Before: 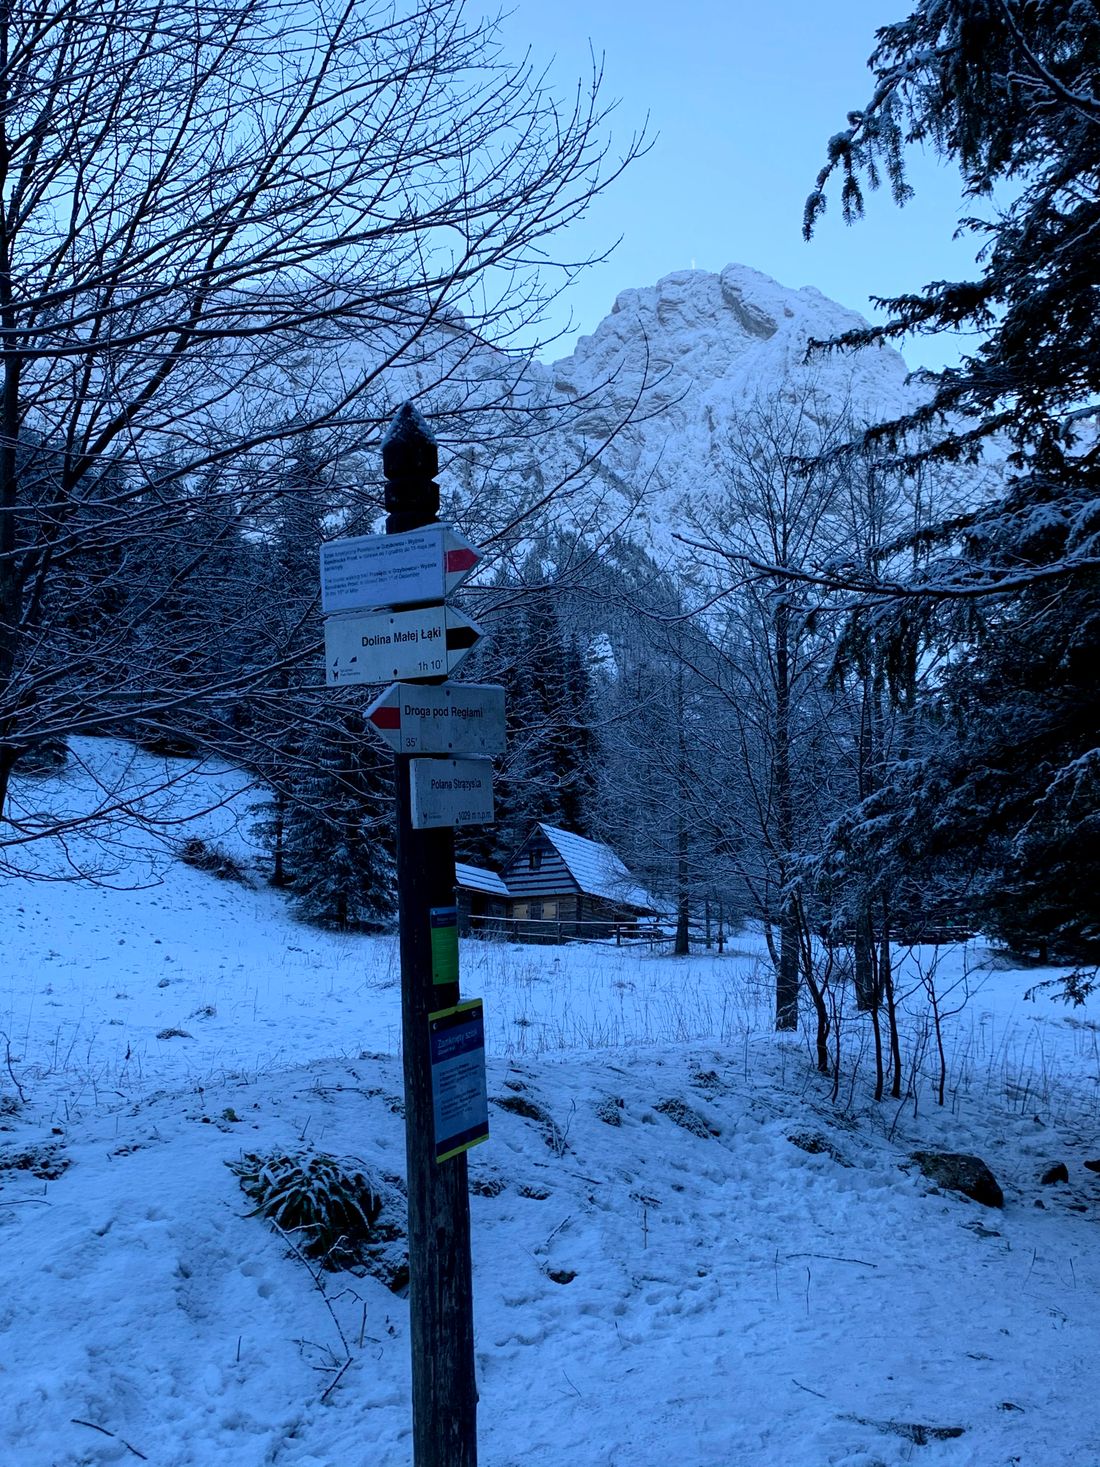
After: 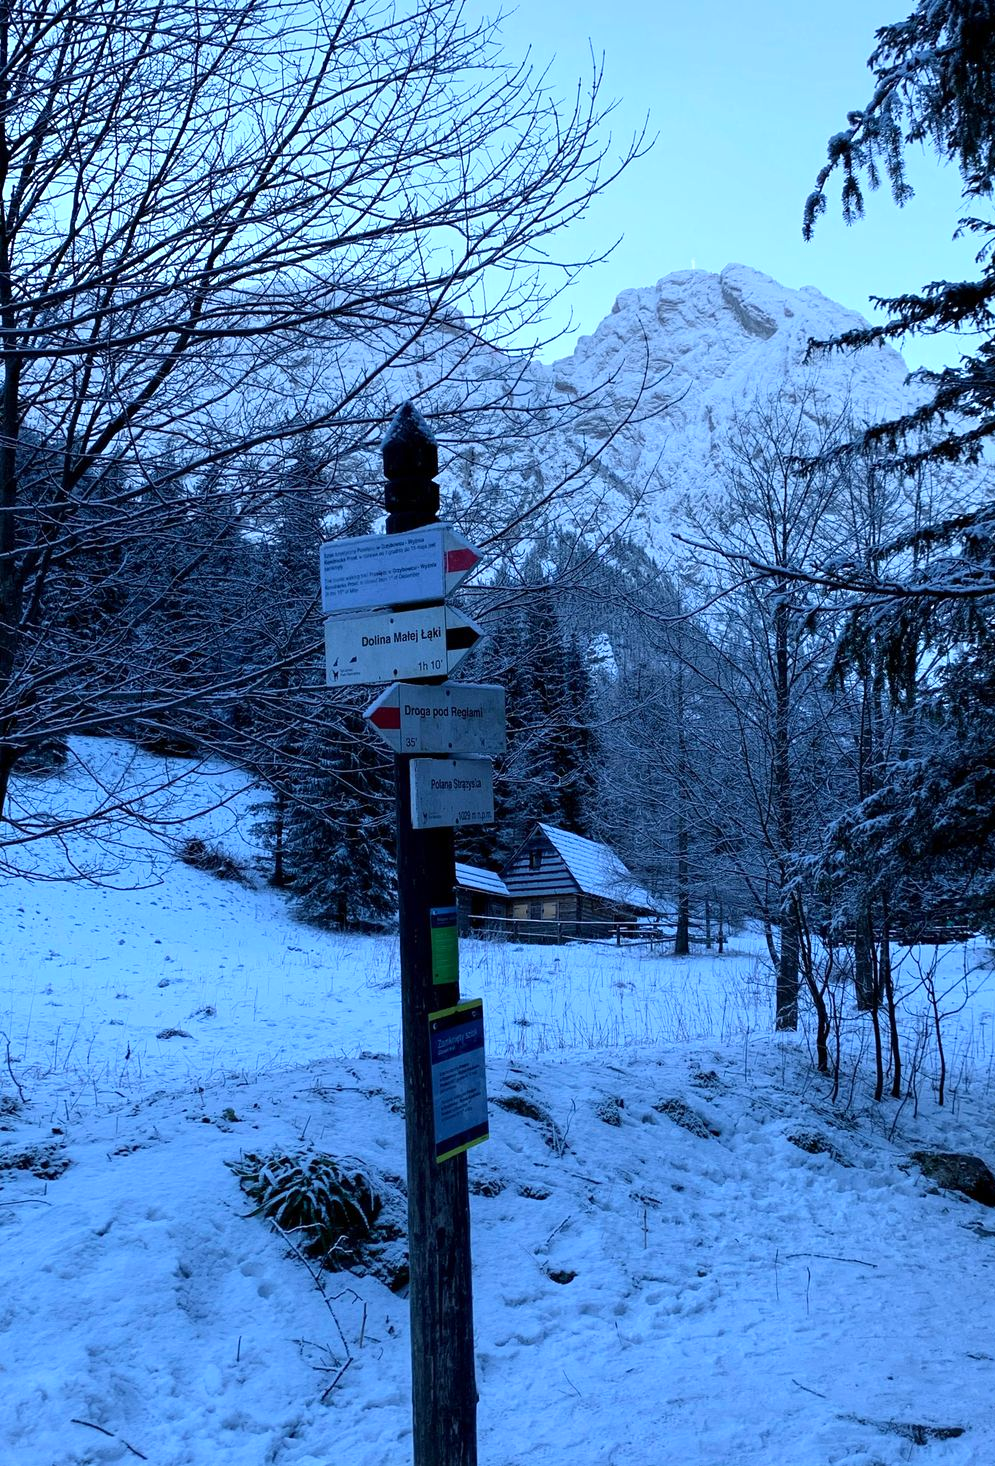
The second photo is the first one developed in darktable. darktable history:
exposure: exposure 0.4 EV, compensate highlight preservation false
crop: right 9.509%, bottom 0.031%
